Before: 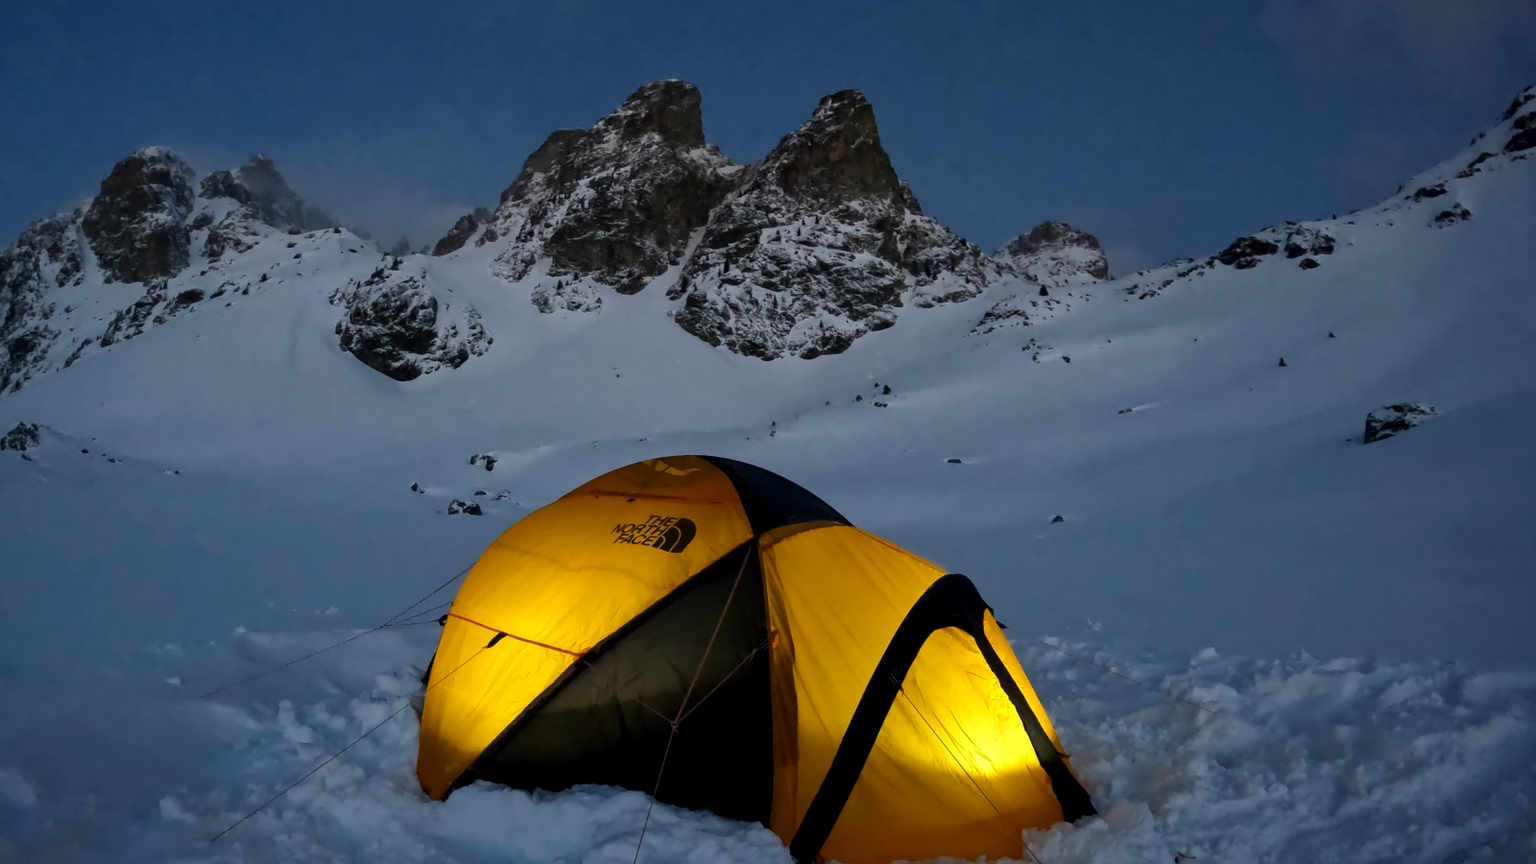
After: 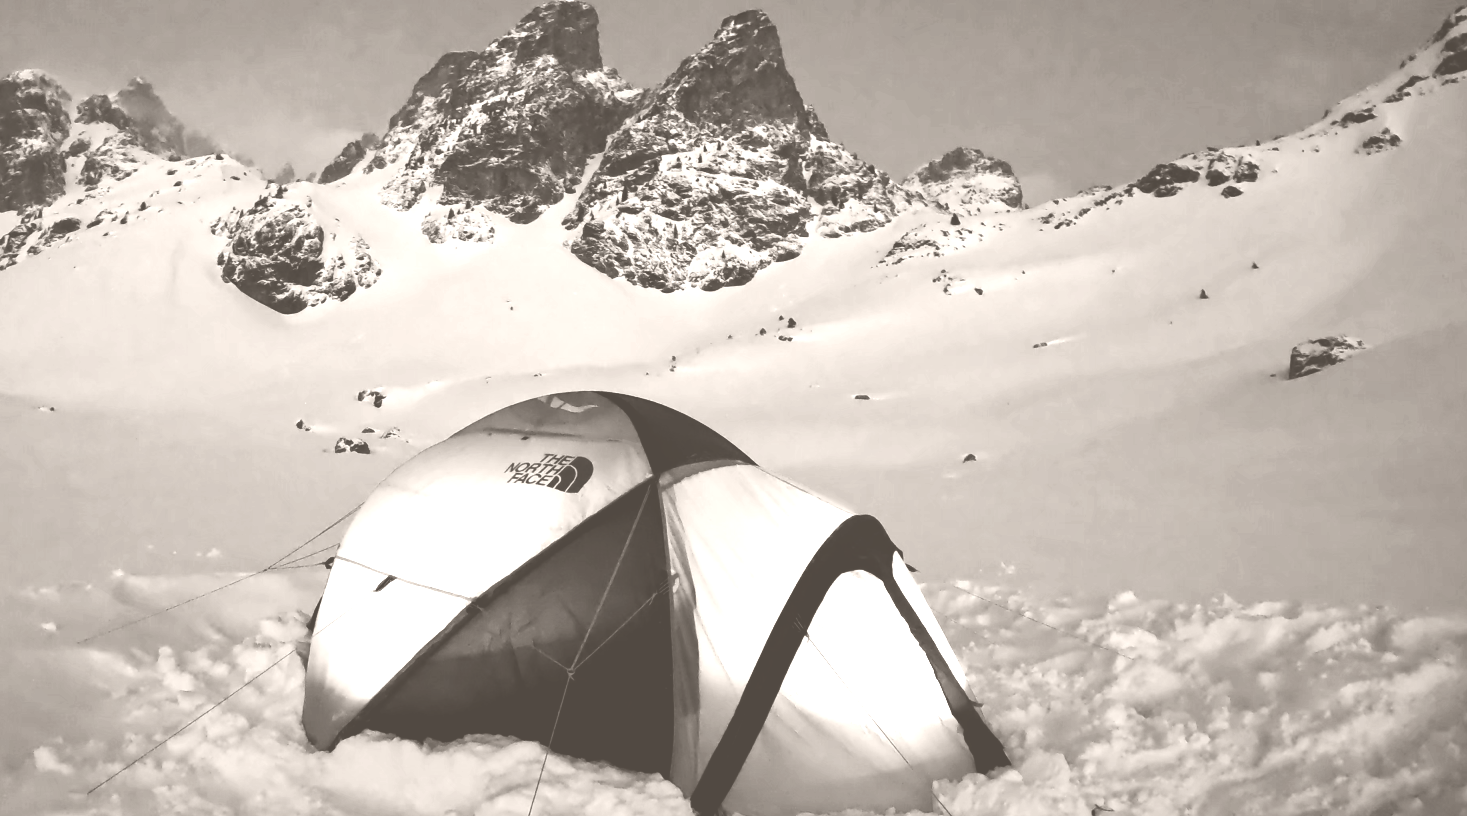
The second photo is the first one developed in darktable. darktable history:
crop and rotate: left 8.262%, top 9.226%
tone equalizer: on, module defaults
colorize: hue 34.49°, saturation 35.33%, source mix 100%, lightness 55%, version 1
base curve: curves: ch0 [(0, 0) (0.028, 0.03) (0.121, 0.232) (0.46, 0.748) (0.859, 0.968) (1, 1)], preserve colors none
